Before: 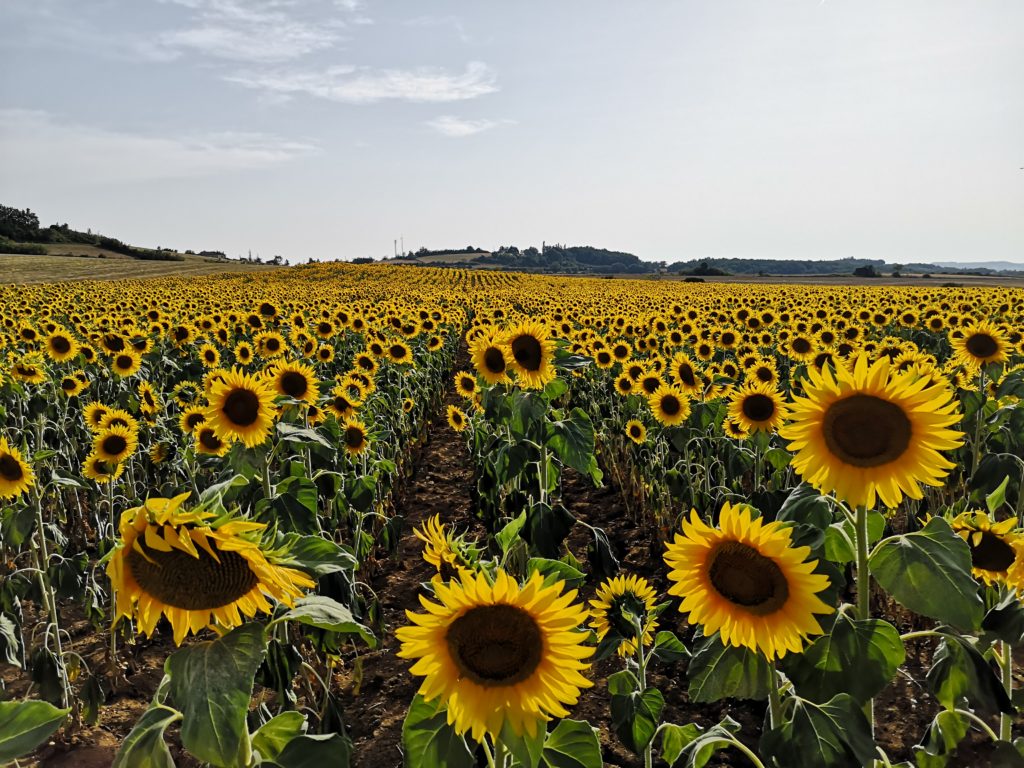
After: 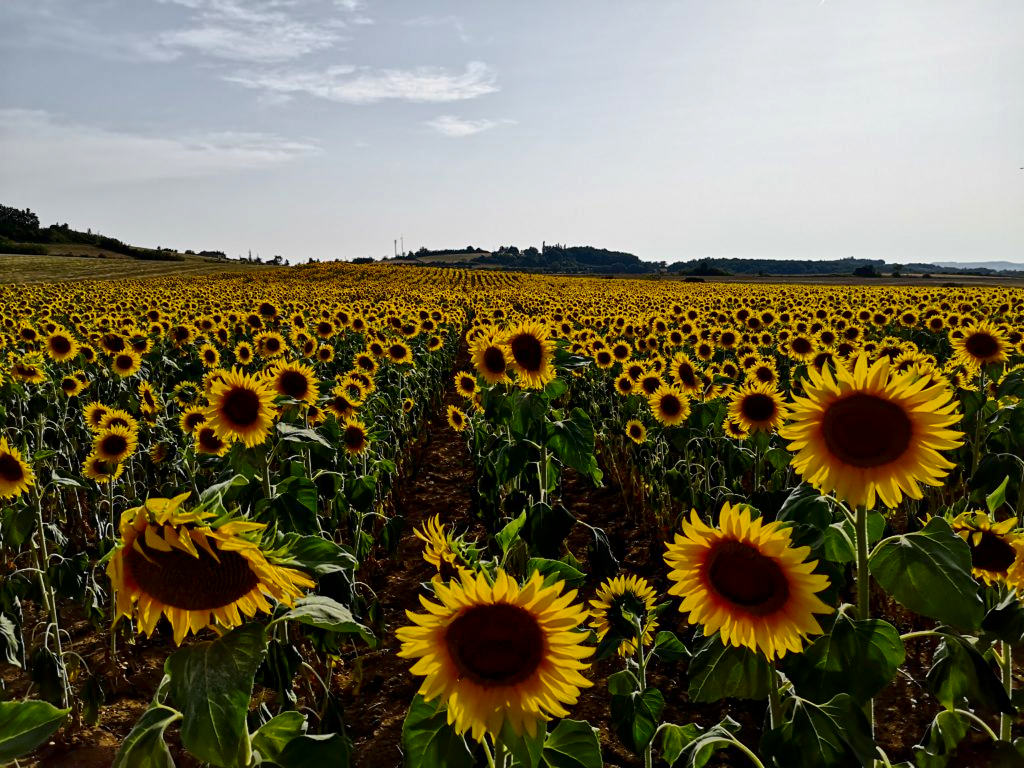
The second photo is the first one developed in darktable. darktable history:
contrast brightness saturation: contrast 0.13, brightness -0.24, saturation 0.14
tone equalizer: on, module defaults
